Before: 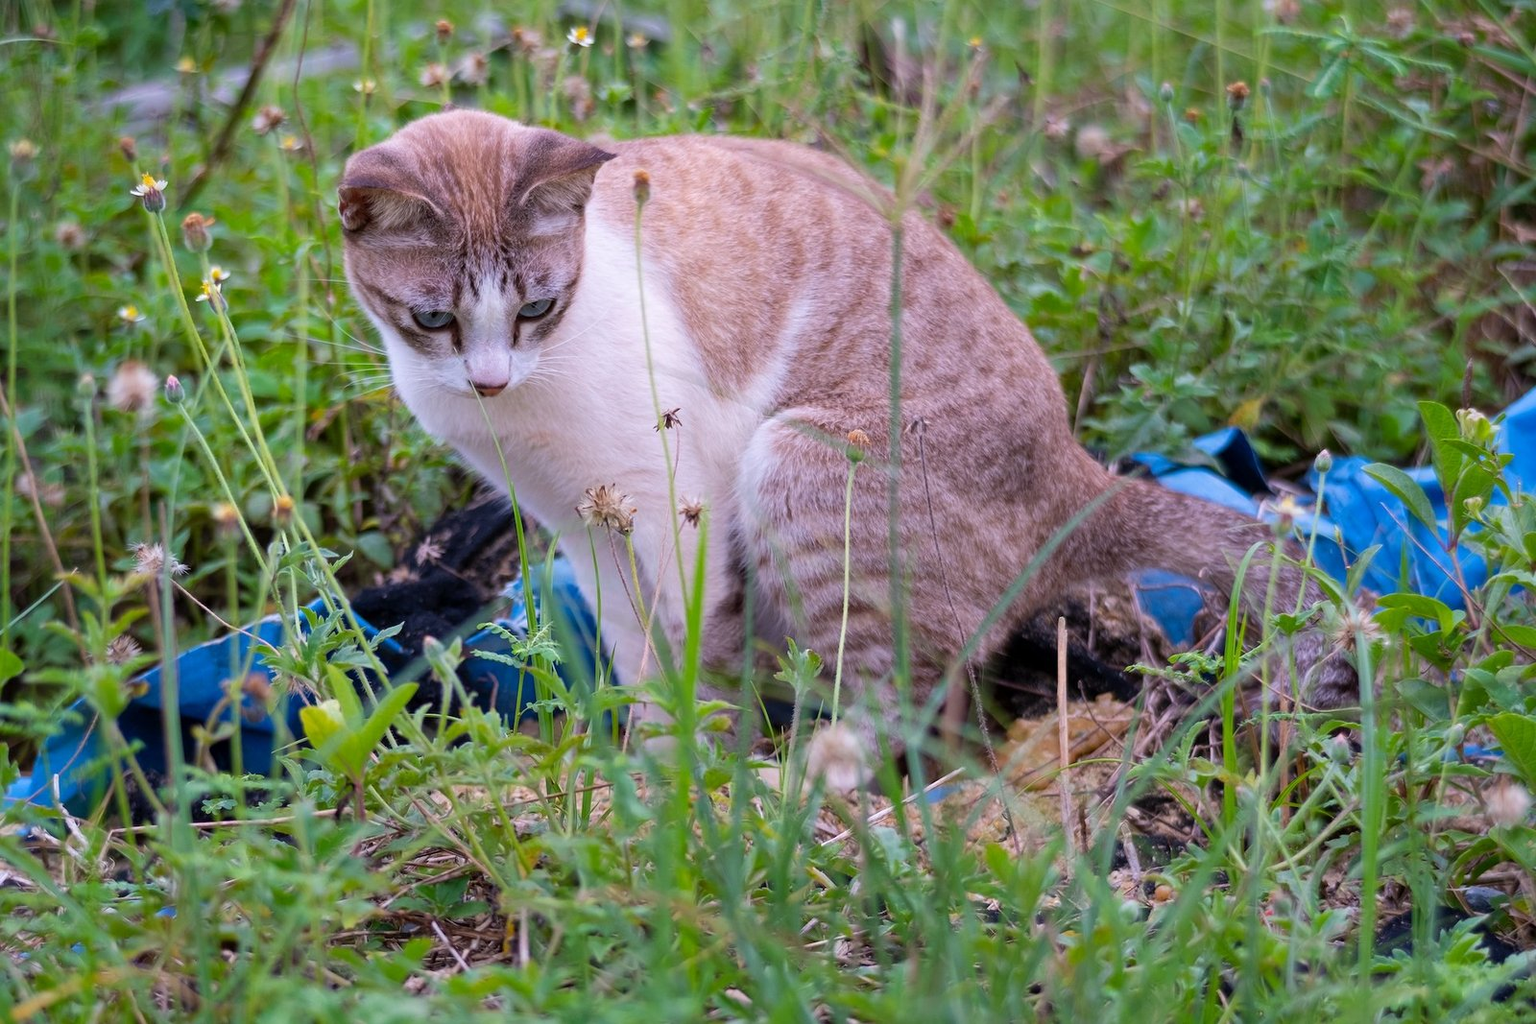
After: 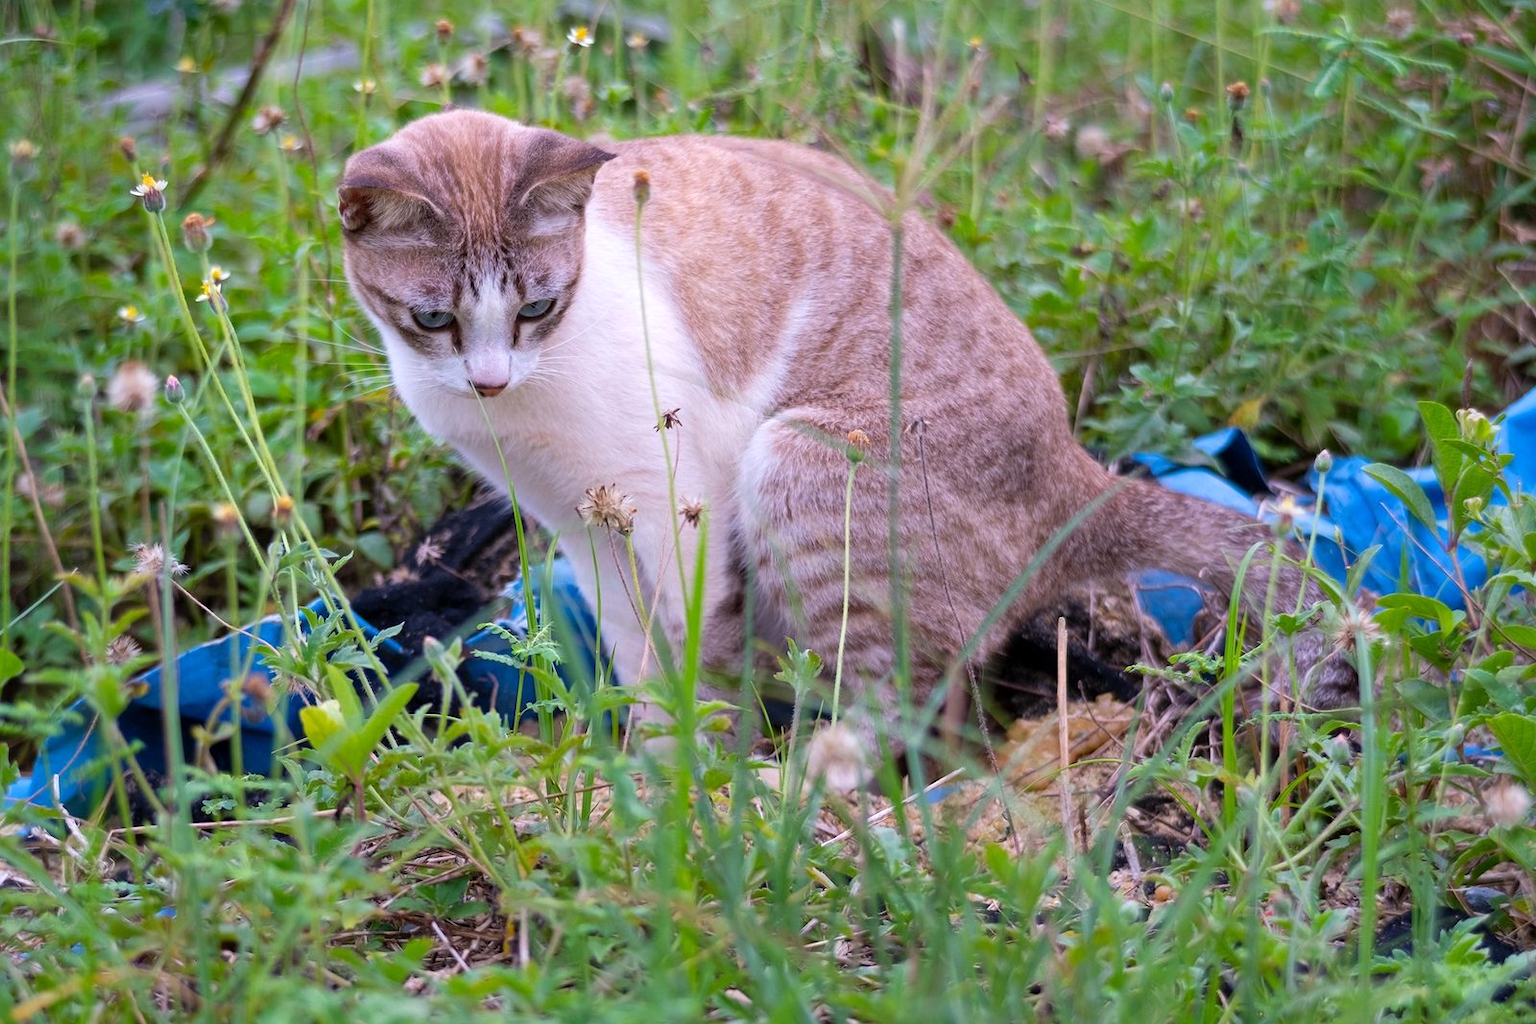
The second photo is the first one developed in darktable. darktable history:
exposure: exposure 0.179 EV, compensate exposure bias true, compensate highlight preservation false
